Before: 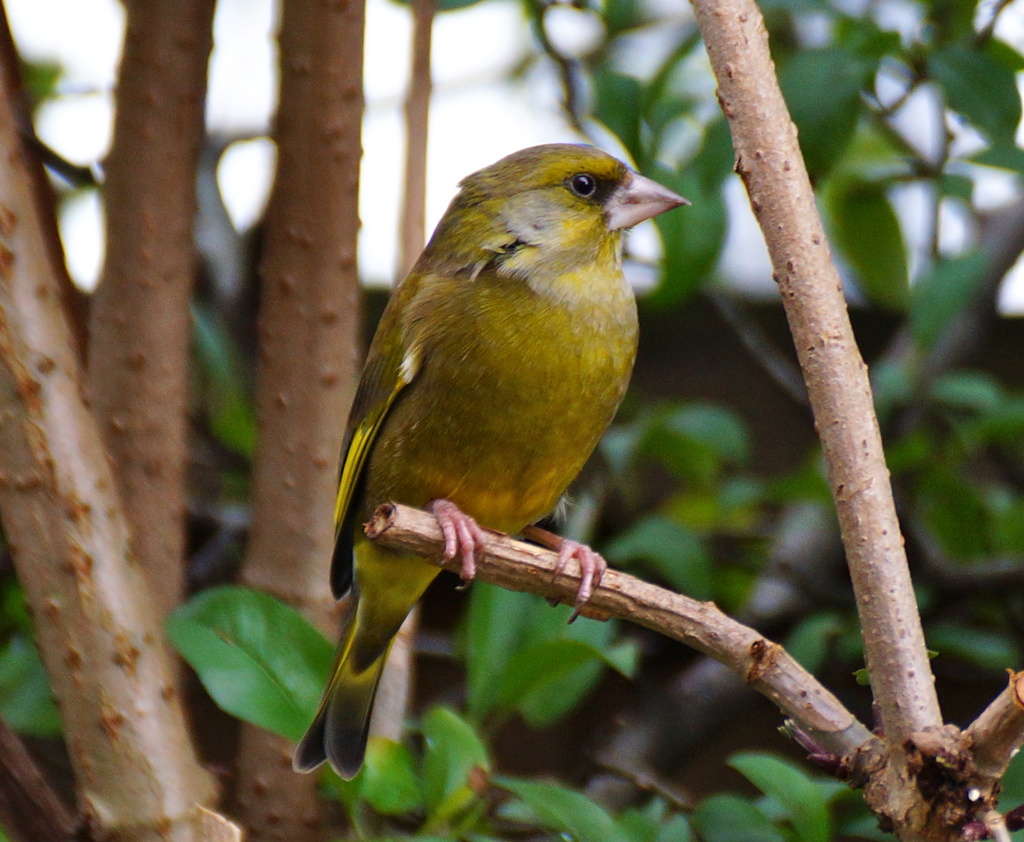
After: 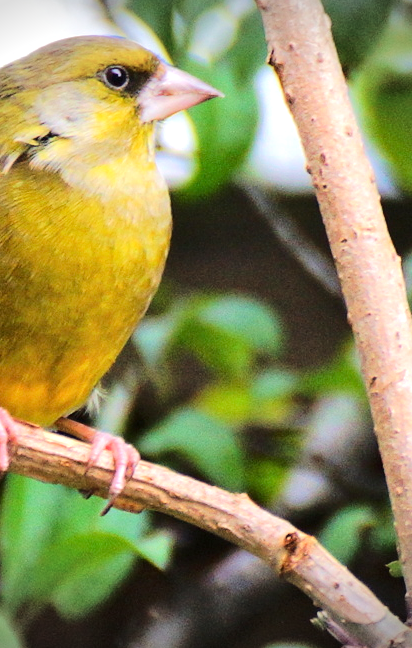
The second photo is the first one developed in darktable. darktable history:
crop: left 45.661%, top 12.896%, right 14.102%, bottom 10.088%
exposure: exposure 0.505 EV, compensate exposure bias true, compensate highlight preservation false
tone equalizer: -7 EV 0.146 EV, -6 EV 0.563 EV, -5 EV 1.17 EV, -4 EV 1.32 EV, -3 EV 1.14 EV, -2 EV 0.6 EV, -1 EV 0.16 EV, edges refinement/feathering 500, mask exposure compensation -1.57 EV, preserve details no
vignetting: fall-off start 89.2%, fall-off radius 43.19%, width/height ratio 1.153
